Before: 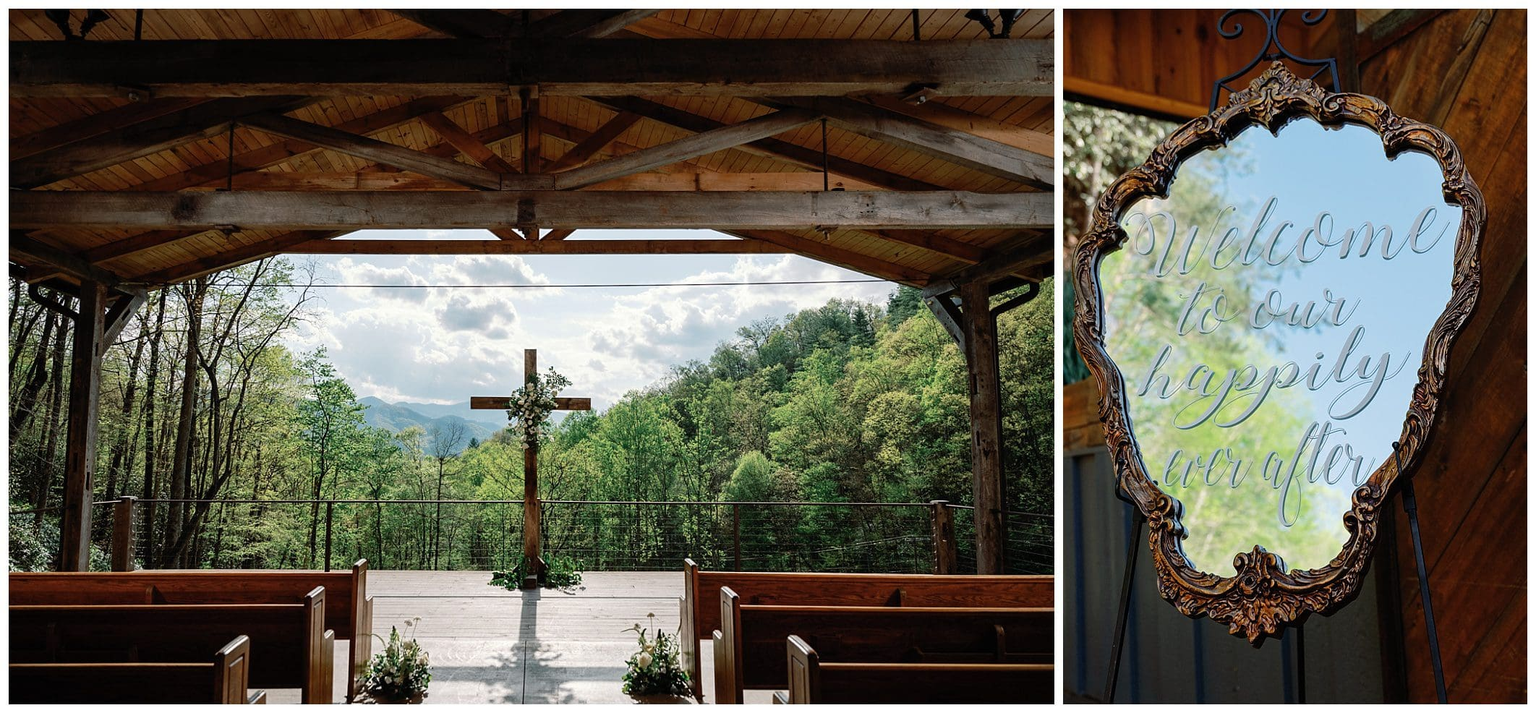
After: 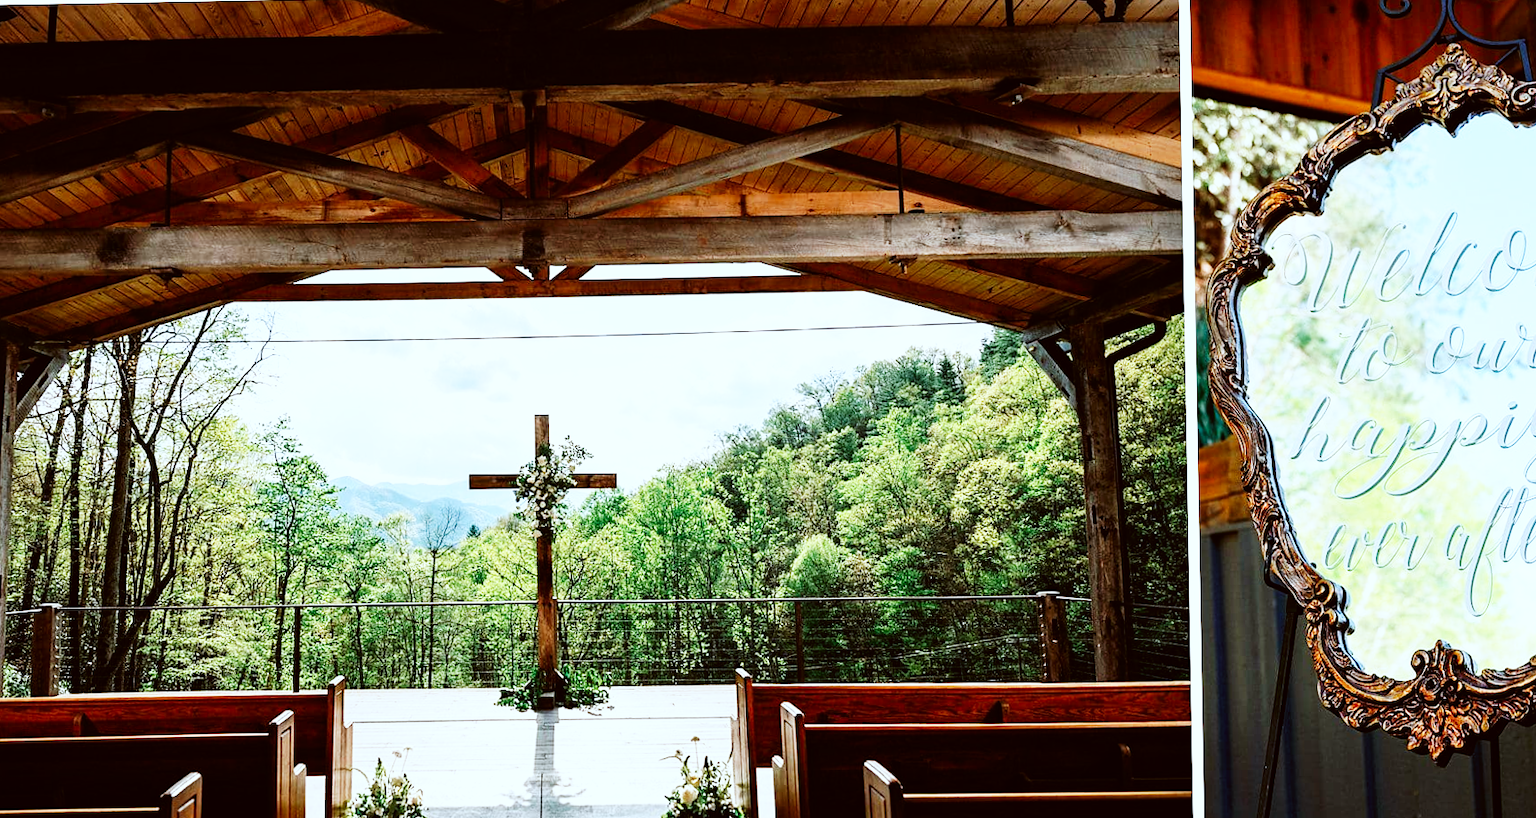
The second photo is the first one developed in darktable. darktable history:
crop and rotate: angle 1°, left 4.281%, top 0.642%, right 11.383%, bottom 2.486%
base curve: curves: ch0 [(0, 0) (0.007, 0.004) (0.027, 0.03) (0.046, 0.07) (0.207, 0.54) (0.442, 0.872) (0.673, 0.972) (1, 1)], preserve colors none
color correction: highlights a* -3.28, highlights b* -6.24, shadows a* 3.1, shadows b* 5.19
